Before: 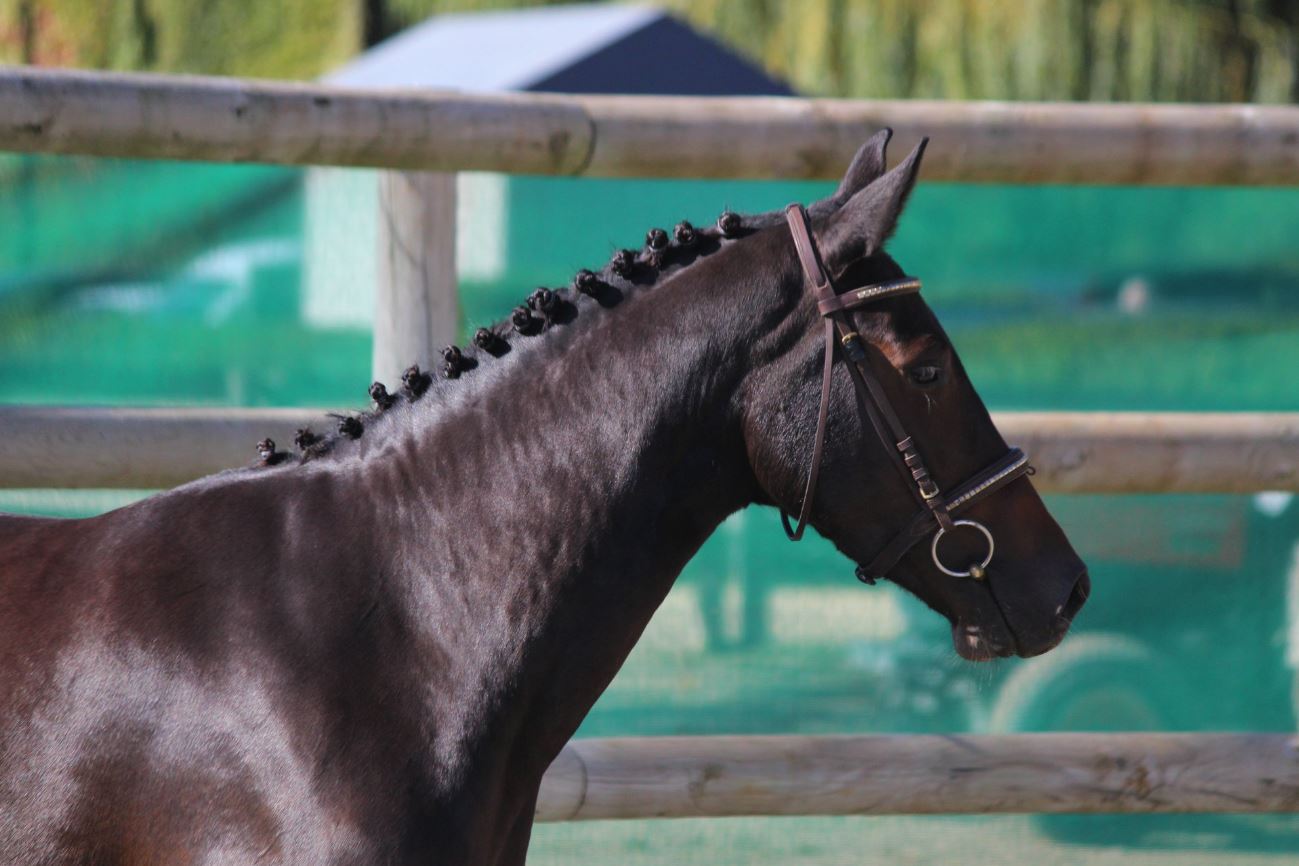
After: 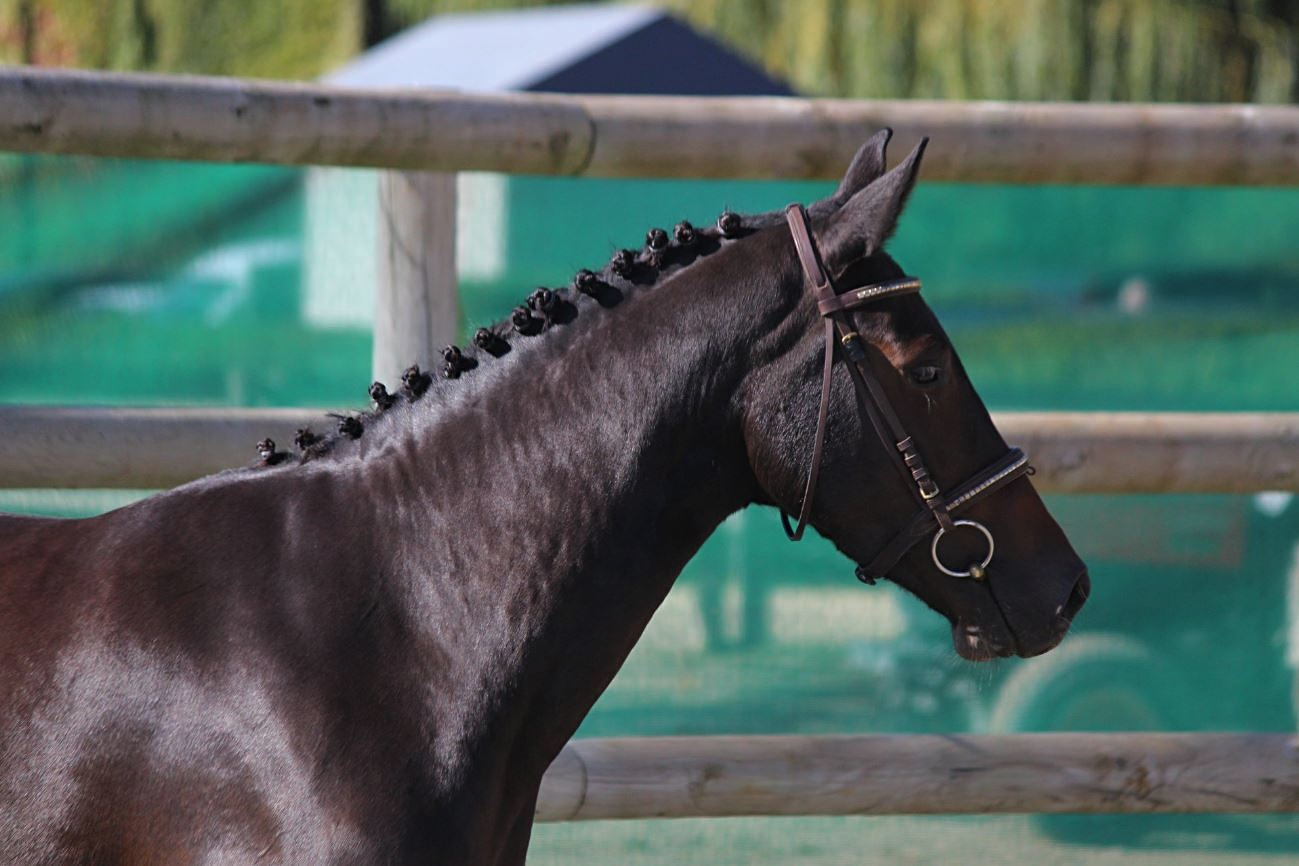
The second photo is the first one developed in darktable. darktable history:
sharpen: radius 2.529, amount 0.323
tone curve: curves: ch0 [(0, 0) (0.641, 0.595) (1, 1)], color space Lab, linked channels, preserve colors none
